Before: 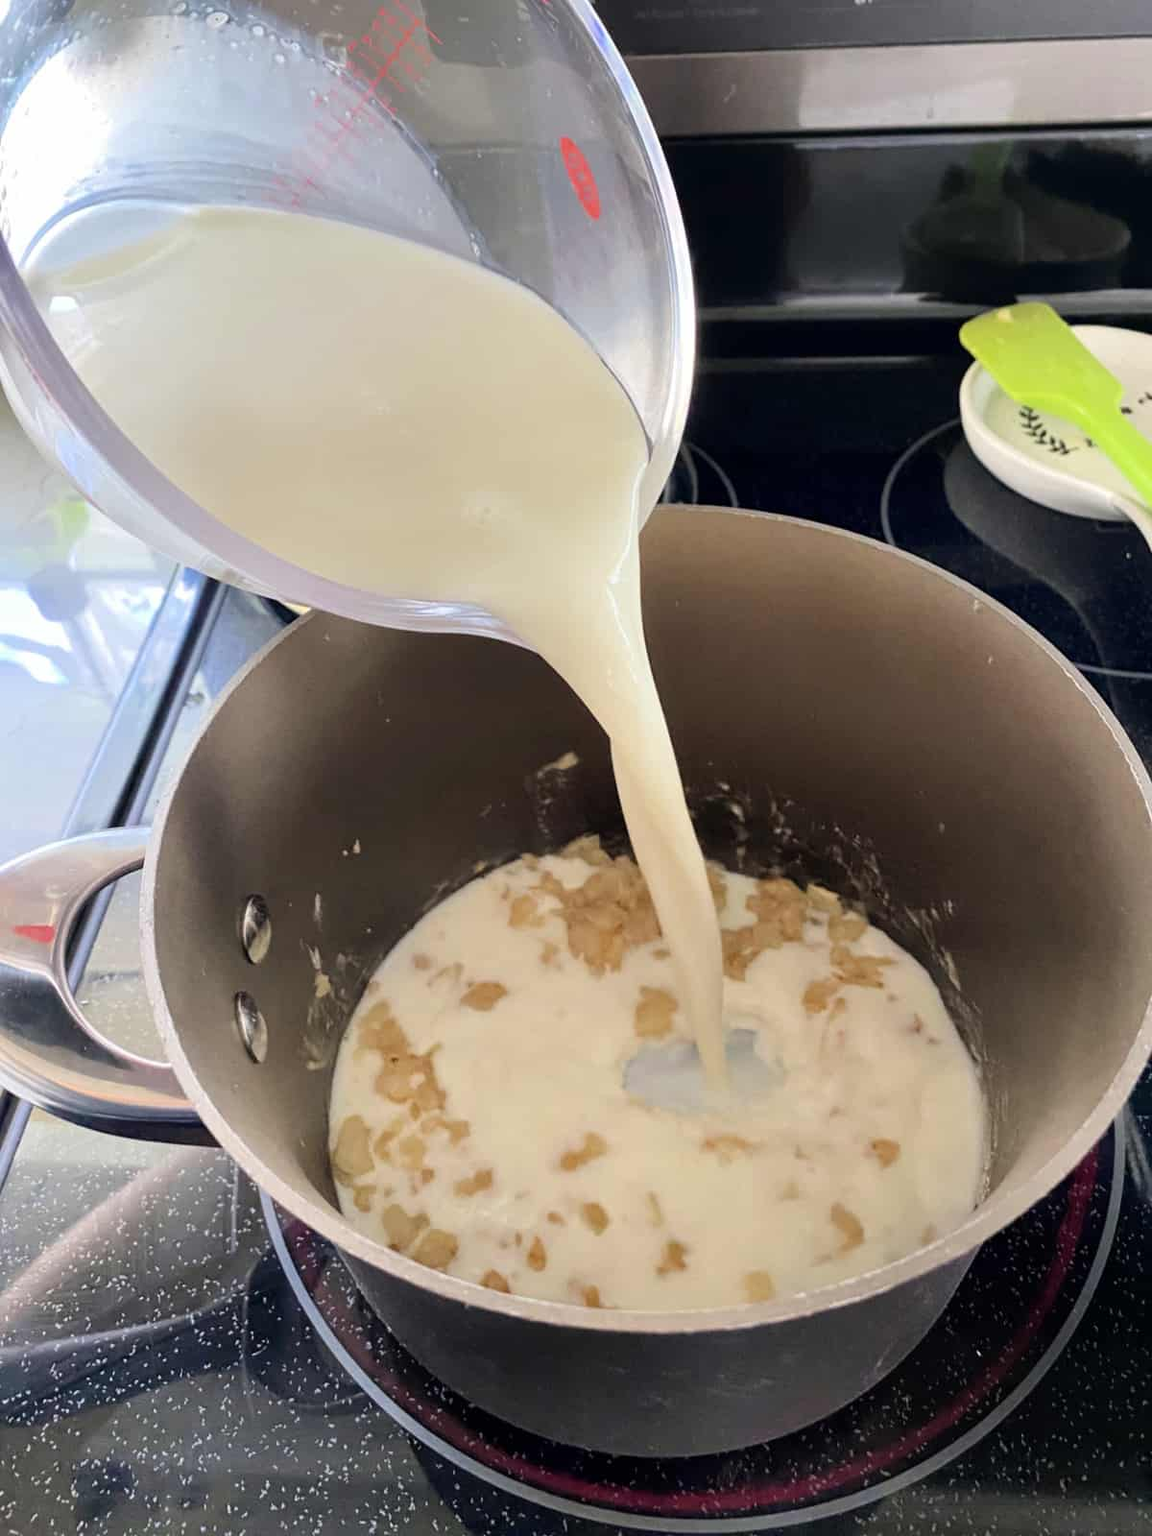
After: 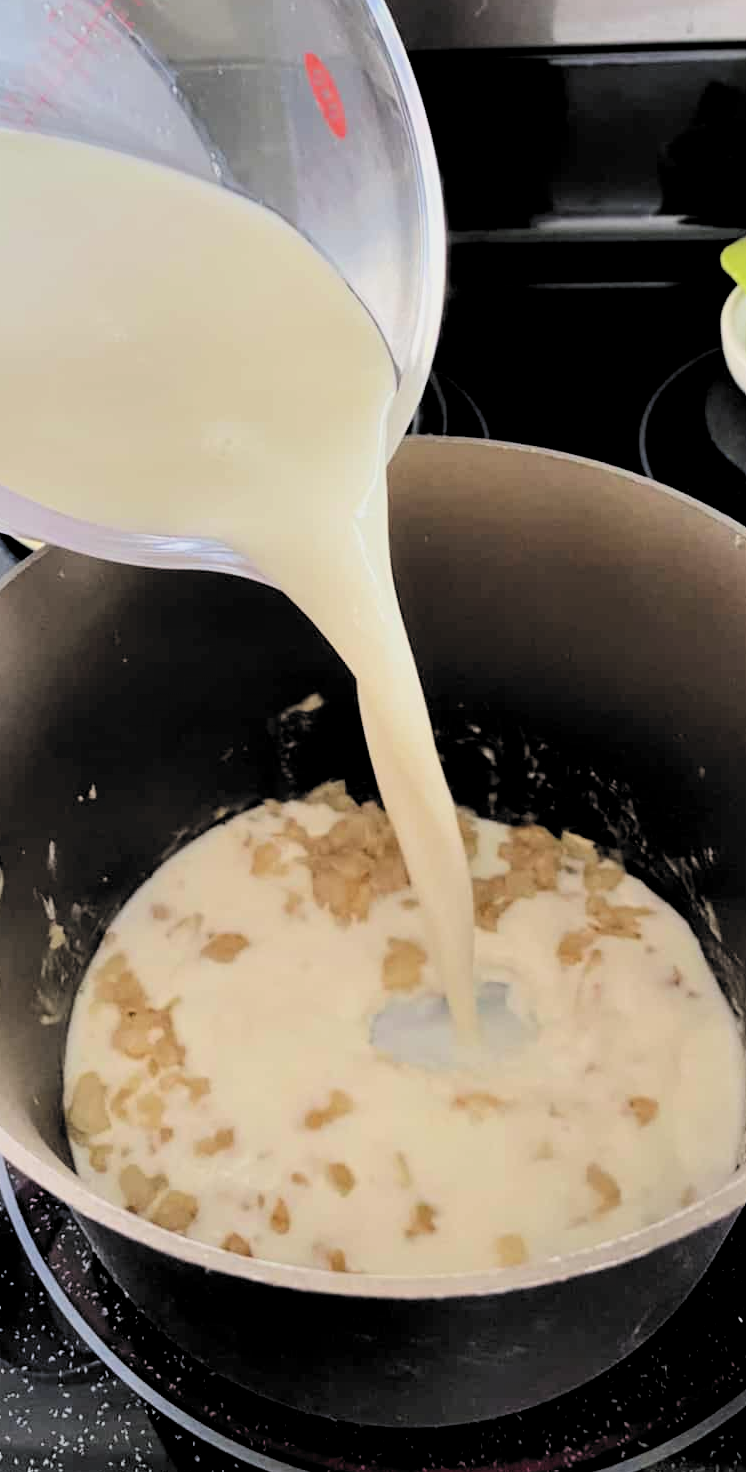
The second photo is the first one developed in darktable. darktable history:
crop and rotate: left 23.266%, top 5.647%, right 14.52%, bottom 2.351%
tone equalizer: edges refinement/feathering 500, mask exposure compensation -1.57 EV, preserve details no
filmic rgb: black relative exposure -5.01 EV, white relative exposure 3.96 EV, hardness 2.88, contrast 1.299, highlights saturation mix -30.3%, color science v6 (2022)
levels: levels [0.016, 0.492, 0.969]
